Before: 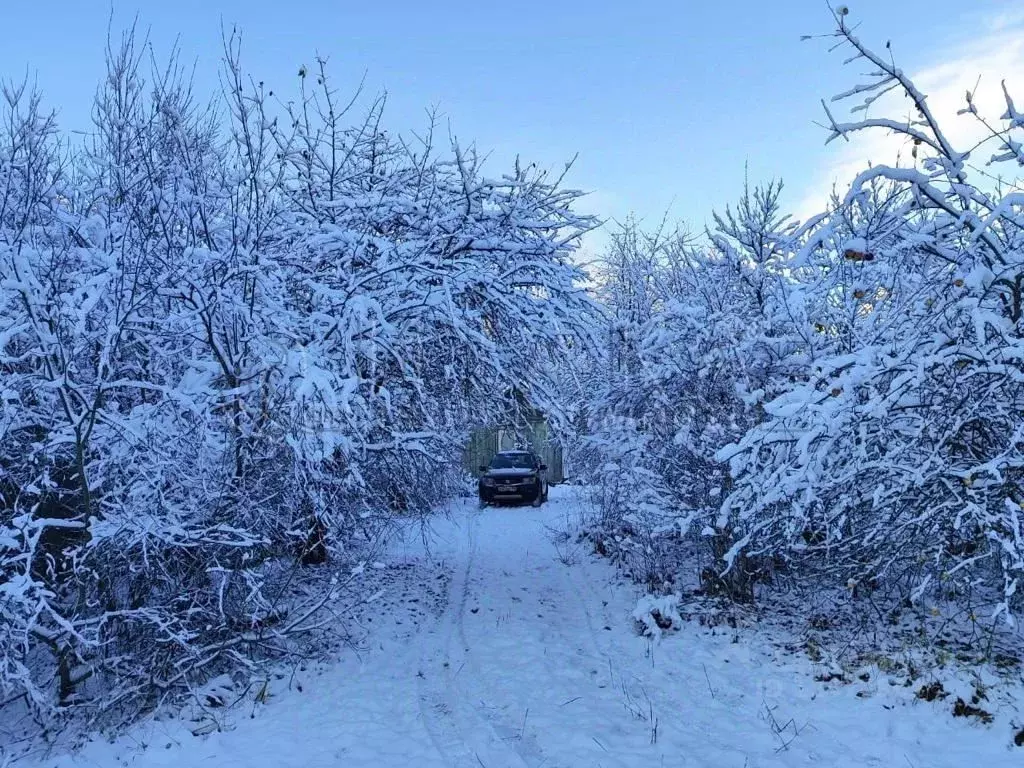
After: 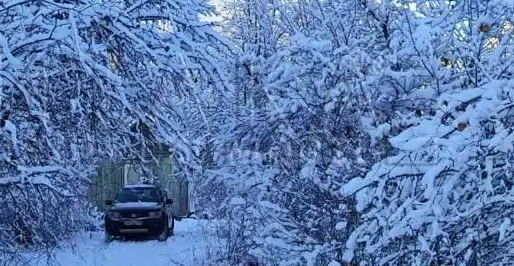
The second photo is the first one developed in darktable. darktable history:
tone equalizer: on, module defaults
crop: left 36.607%, top 34.735%, right 13.146%, bottom 30.611%
